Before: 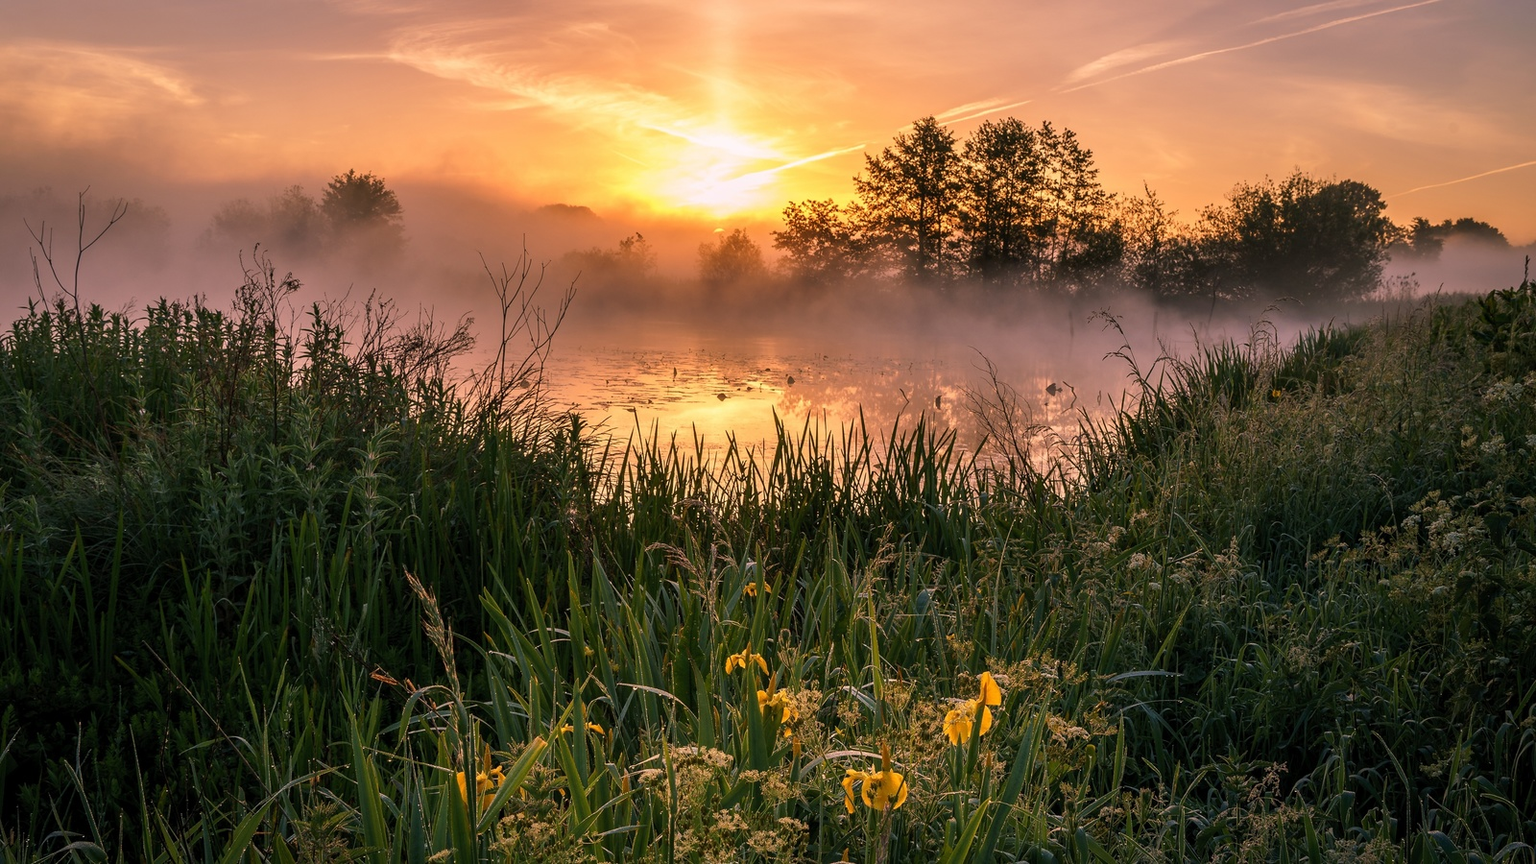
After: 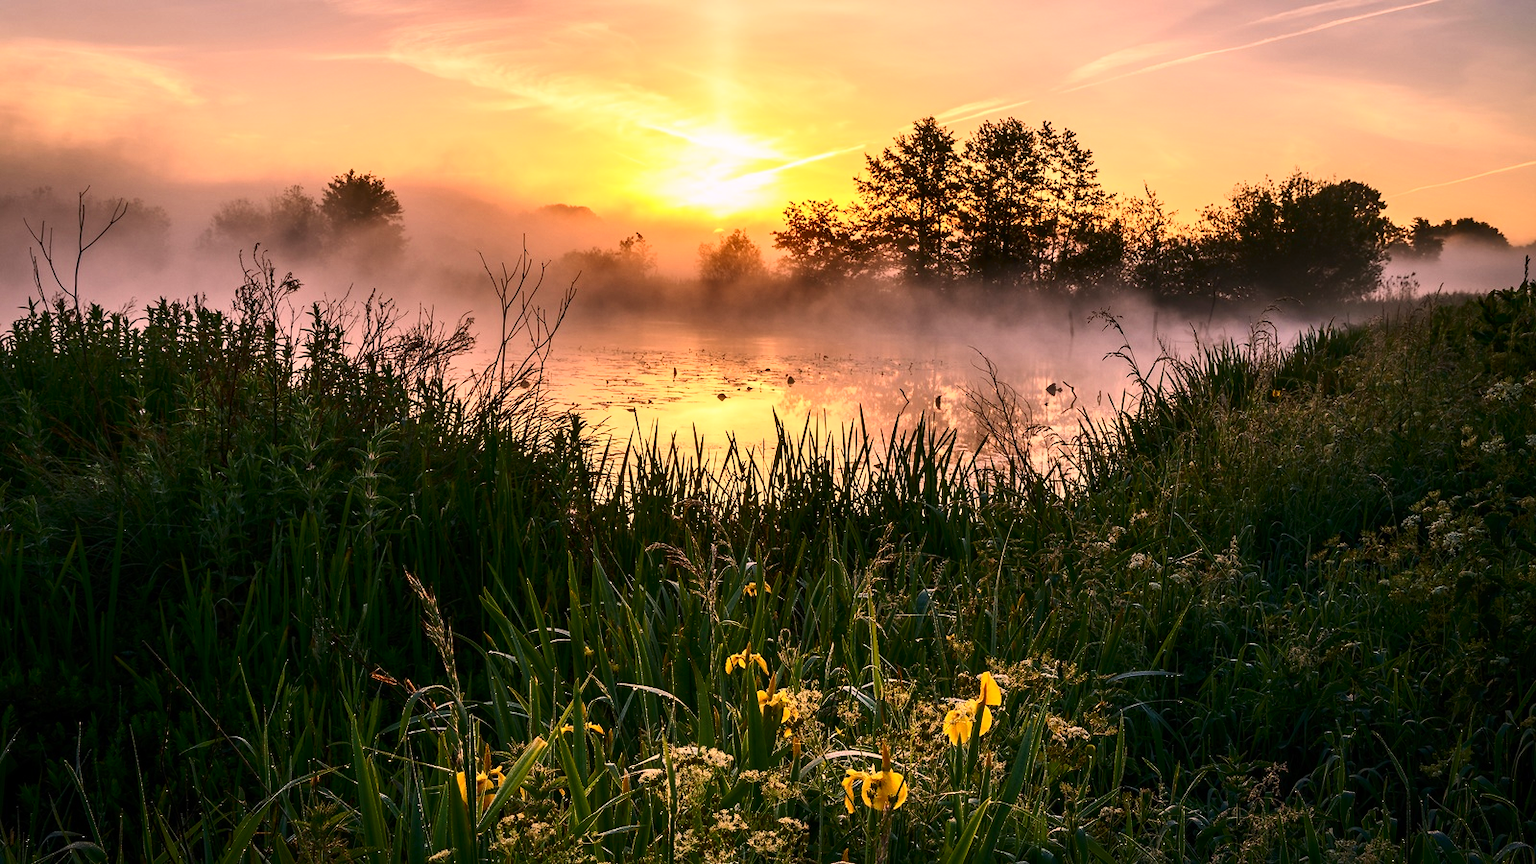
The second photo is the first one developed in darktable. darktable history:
contrast brightness saturation: contrast 0.4, brightness 0.1, saturation 0.21
